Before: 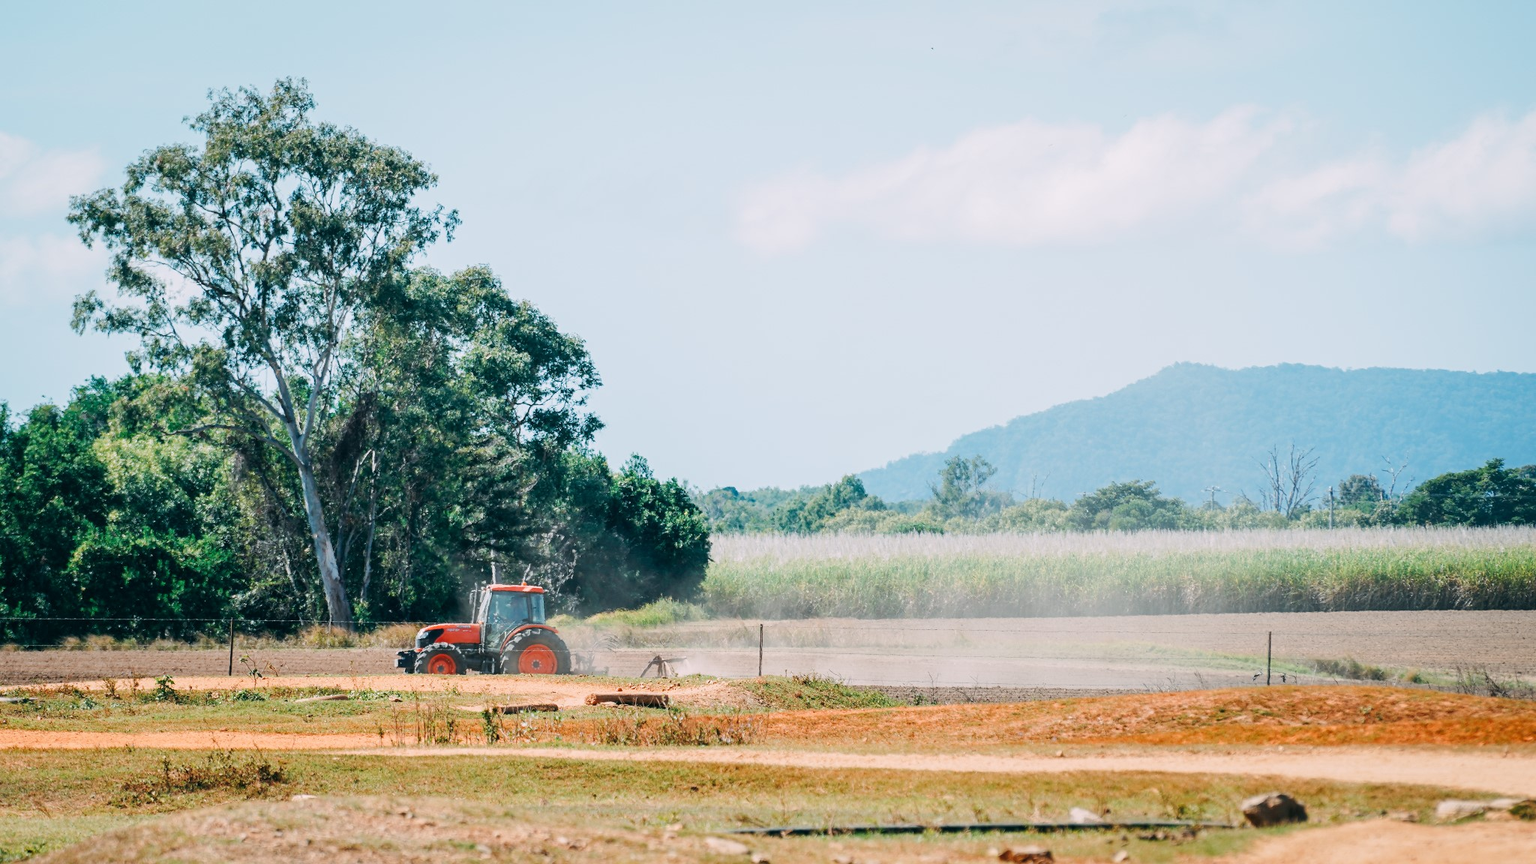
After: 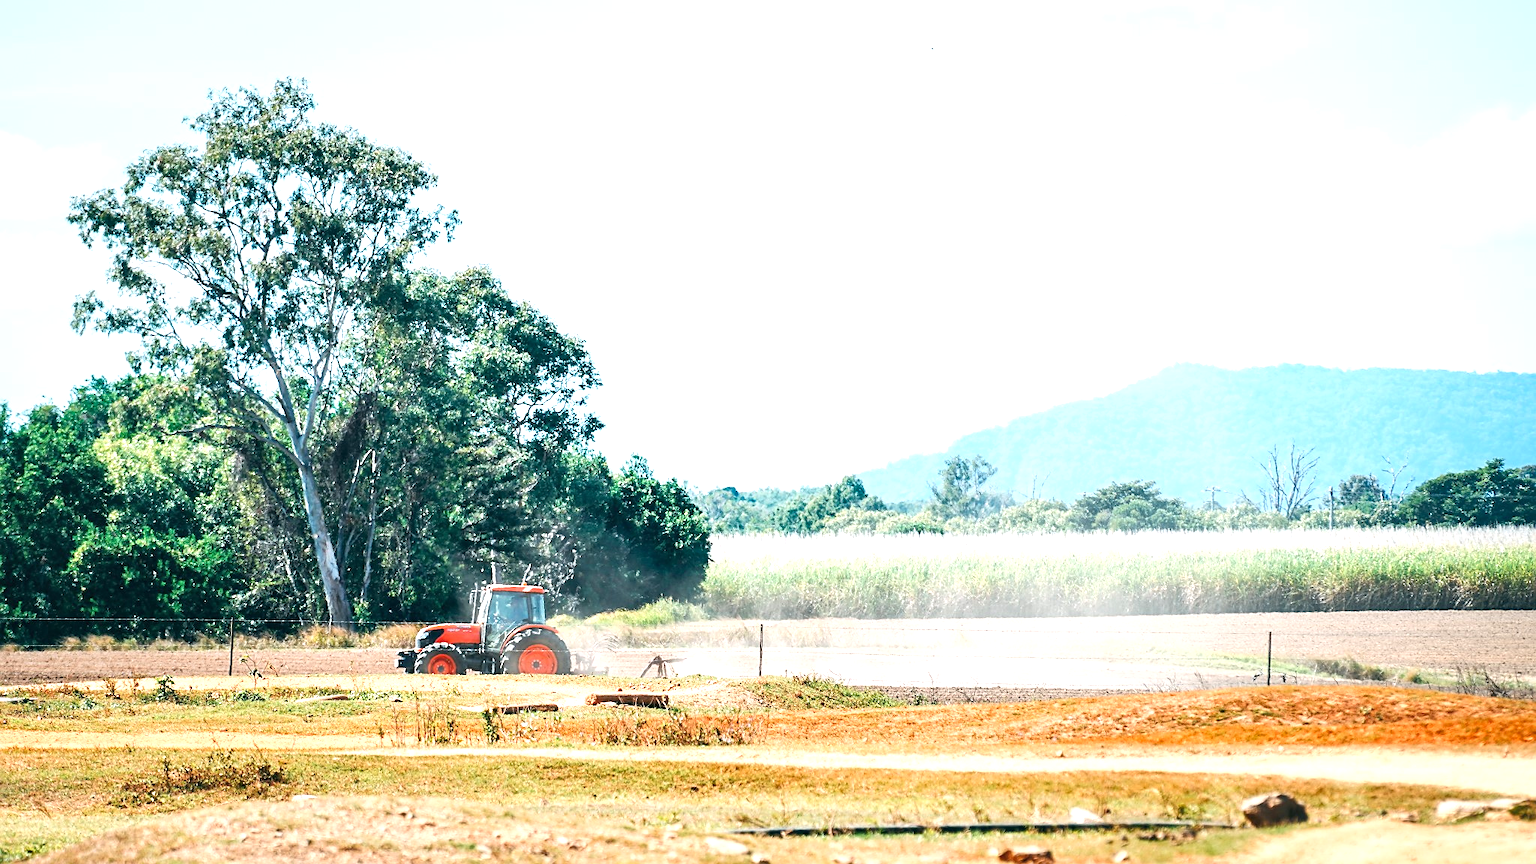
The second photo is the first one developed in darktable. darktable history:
sharpen: radius 1.864, amount 0.398, threshold 1.271
exposure: exposure 0.935 EV, compensate highlight preservation false
shadows and highlights: shadows 75, highlights -25, soften with gaussian
